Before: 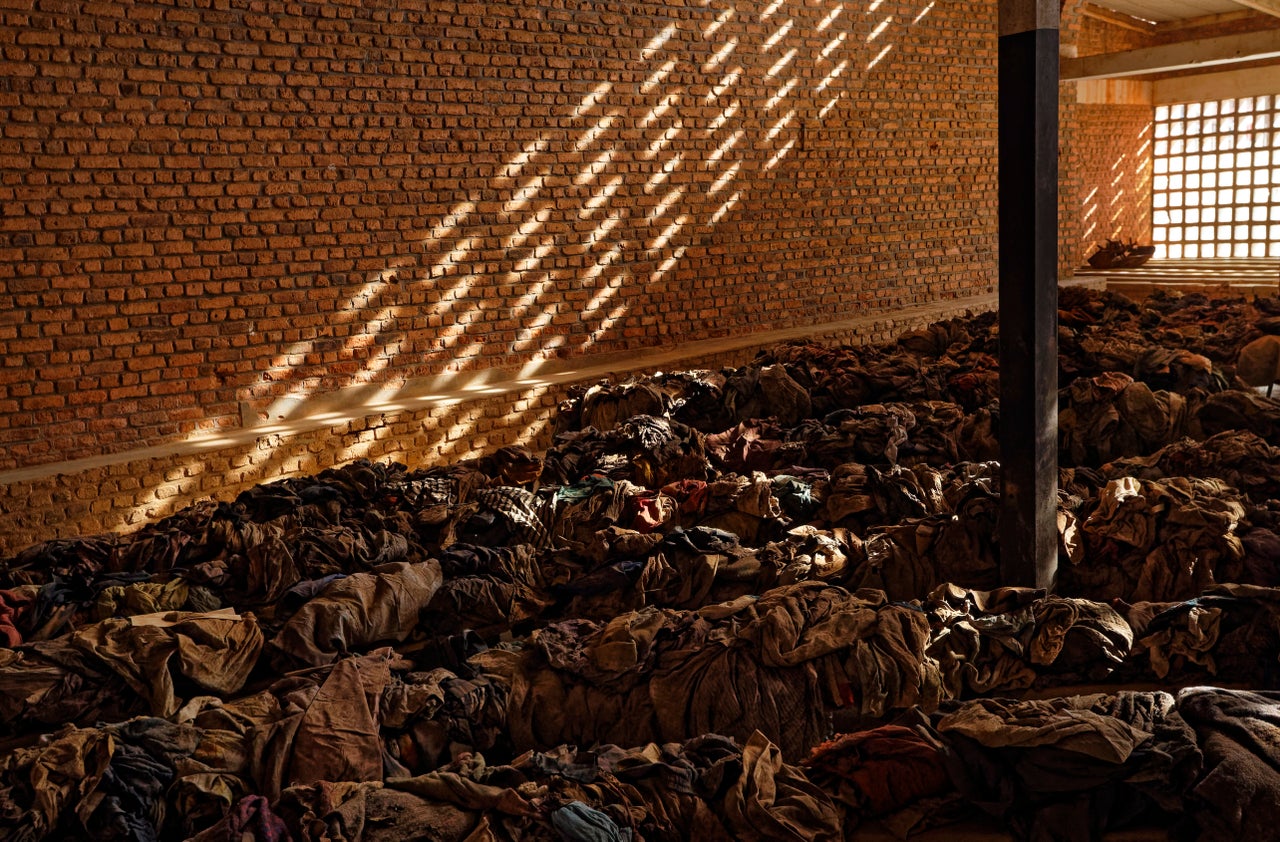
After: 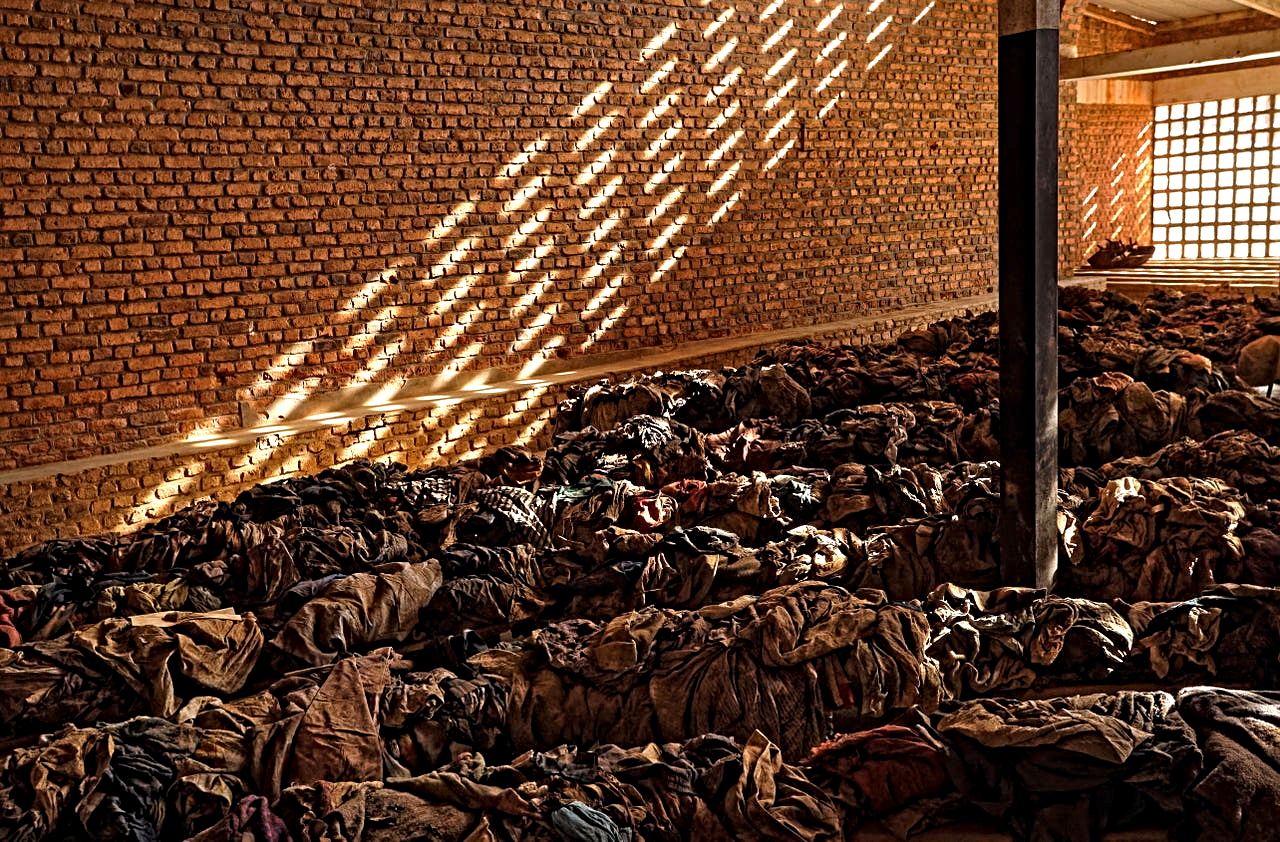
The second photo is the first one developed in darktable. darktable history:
local contrast: highlights 106%, shadows 98%, detail 119%, midtone range 0.2
exposure: exposure 0.527 EV, compensate exposure bias true, compensate highlight preservation false
sharpen: radius 1.839, amount 0.413, threshold 1.162
contrast equalizer: y [[0.5, 0.501, 0.525, 0.597, 0.58, 0.514], [0.5 ×6], [0.5 ×6], [0 ×6], [0 ×6]]
